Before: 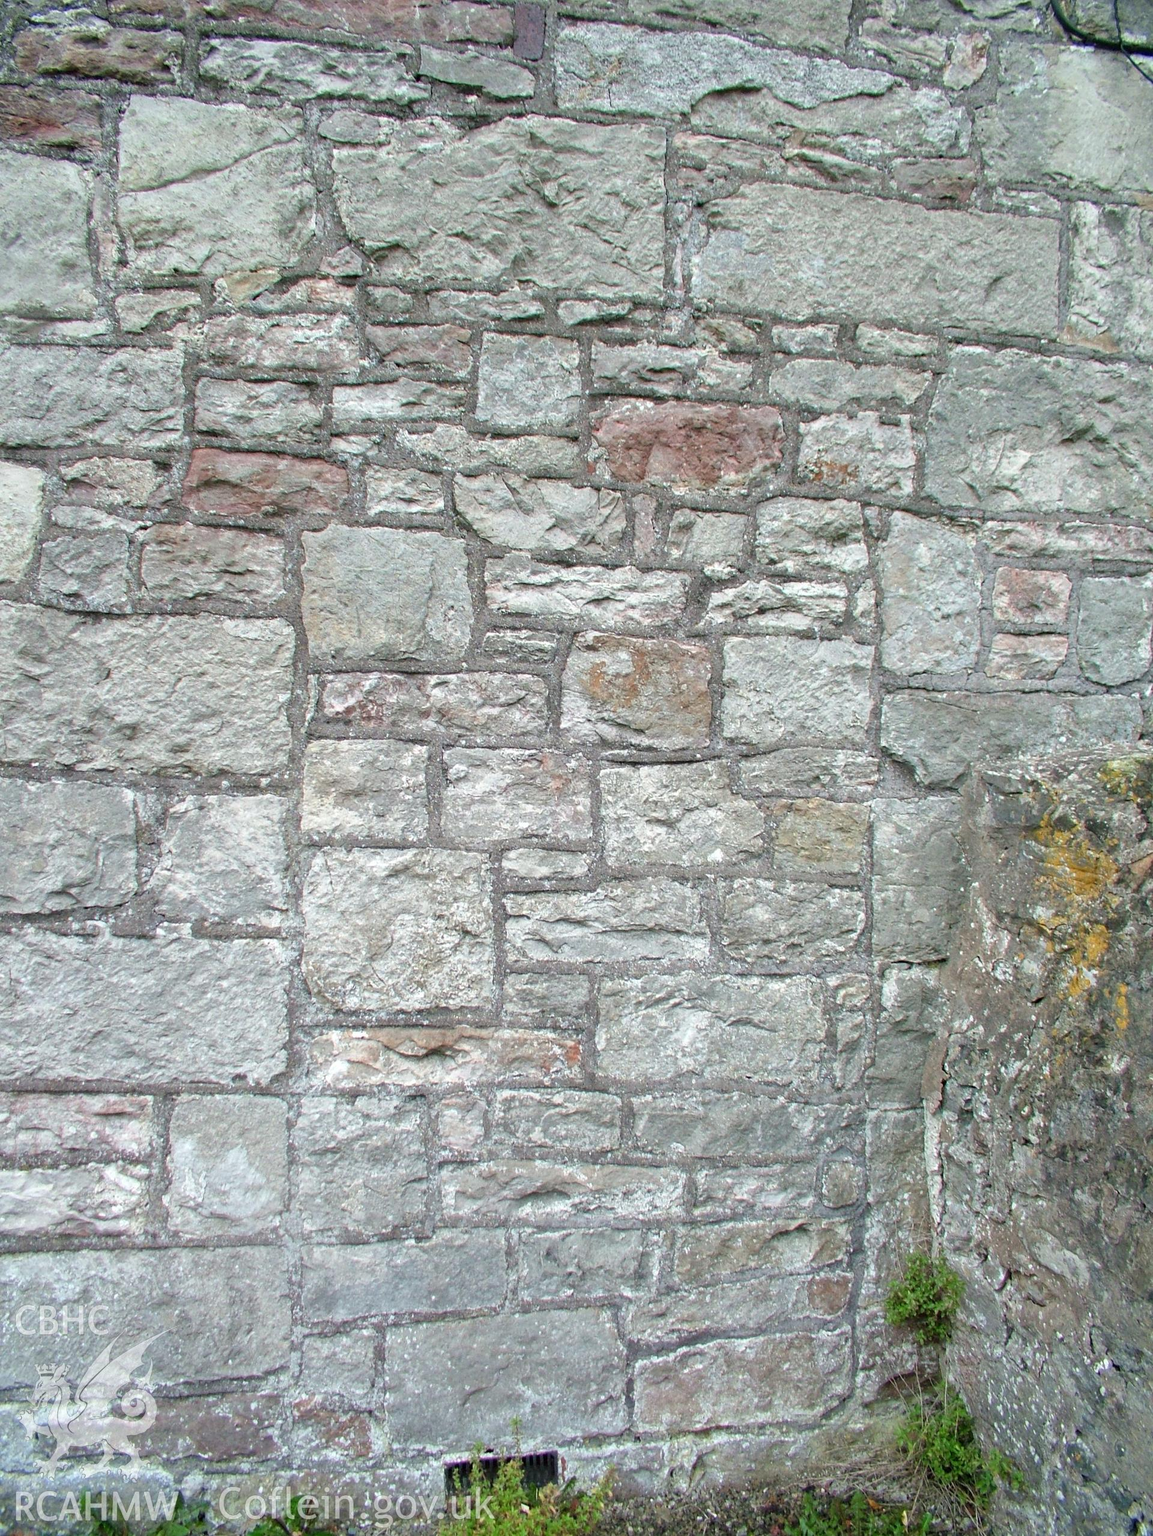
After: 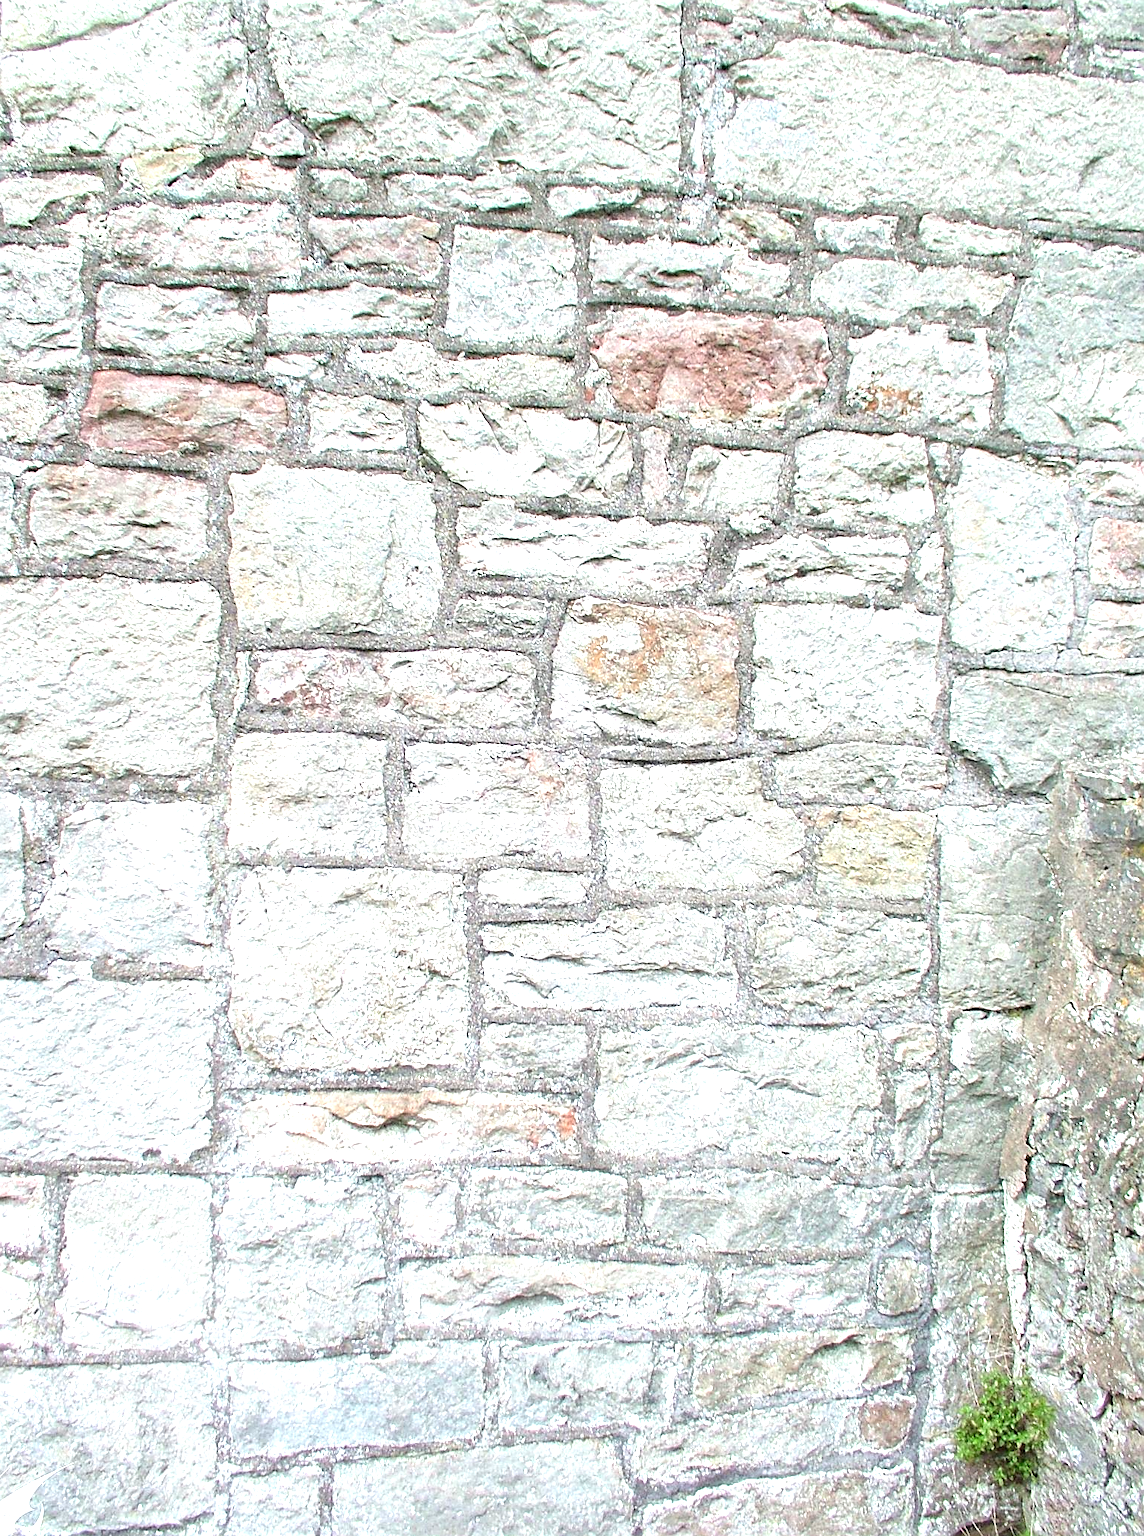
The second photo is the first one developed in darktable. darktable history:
exposure: black level correction 0, exposure 1.2 EV, compensate exposure bias true, compensate highlight preservation false
crop and rotate: left 10.221%, top 9.841%, right 10.001%, bottom 9.784%
sharpen: on, module defaults
